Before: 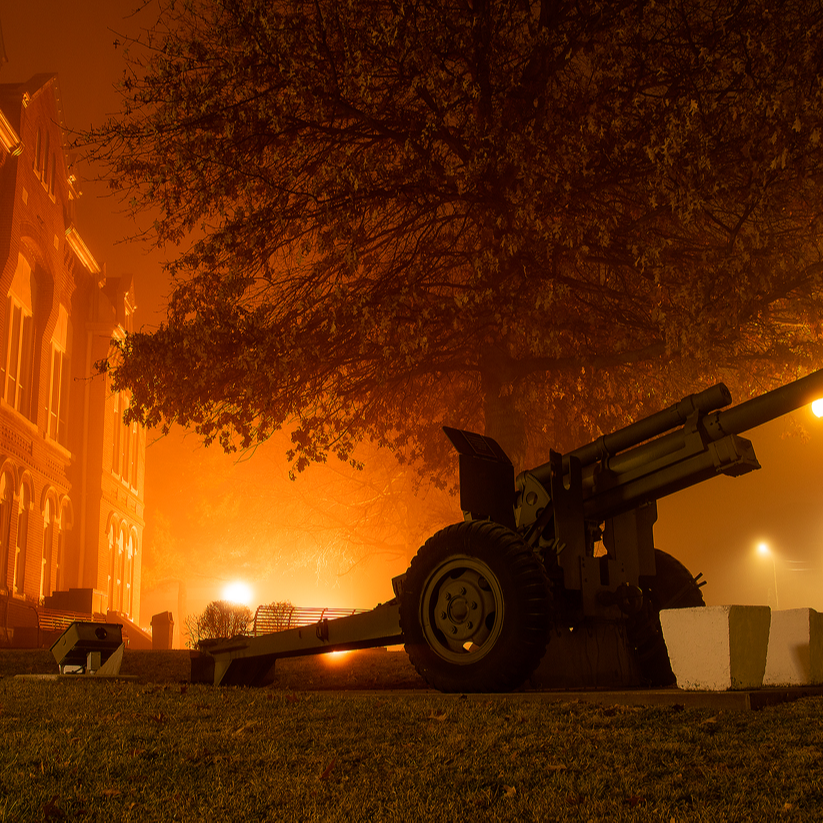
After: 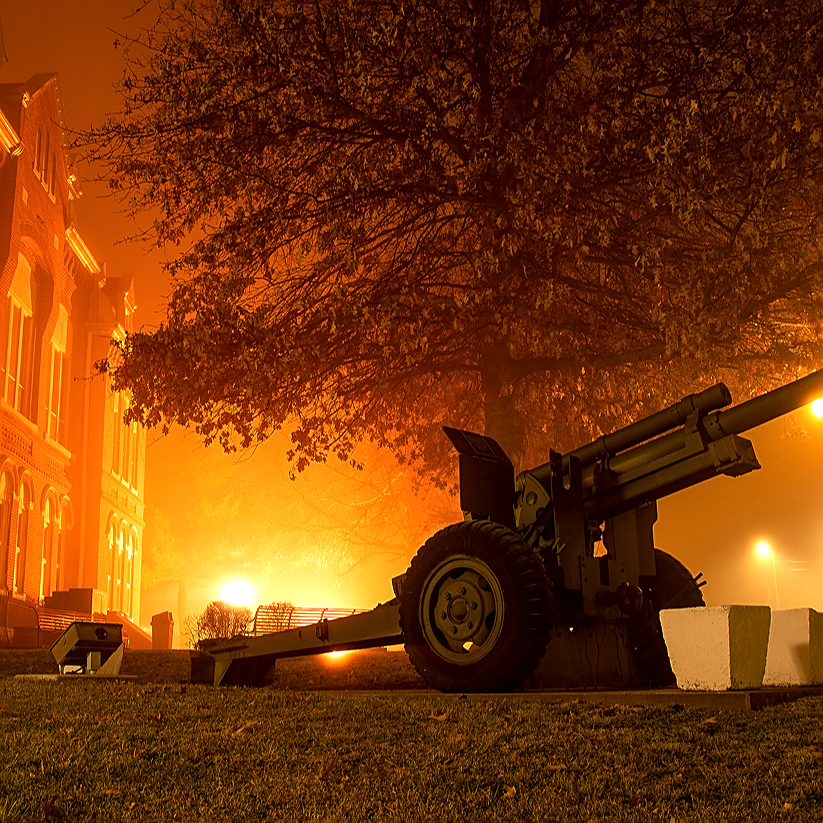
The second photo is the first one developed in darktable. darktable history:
sharpen: amount 0.492
contrast equalizer: y [[0.5, 0.5, 0.468, 0.5, 0.5, 0.5], [0.5 ×6], [0.5 ×6], [0 ×6], [0 ×6]], mix -0.203
local contrast: highlights 102%, shadows 100%, detail 120%, midtone range 0.2
exposure: exposure 0.642 EV, compensate highlight preservation false
